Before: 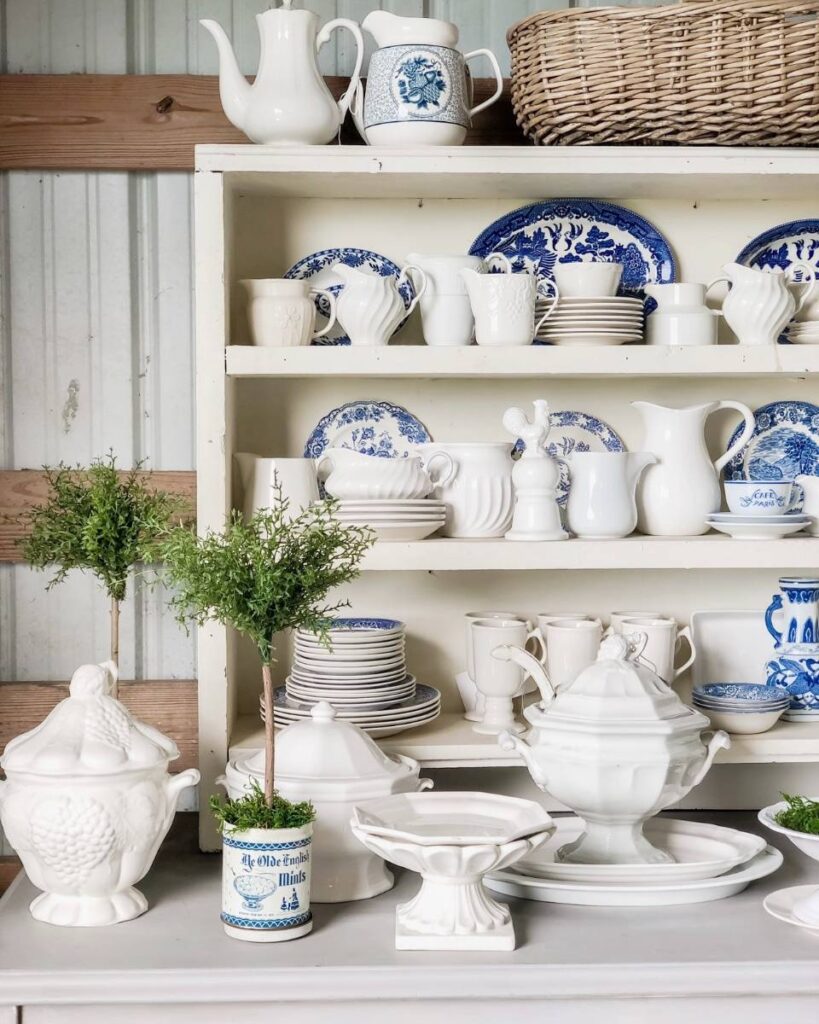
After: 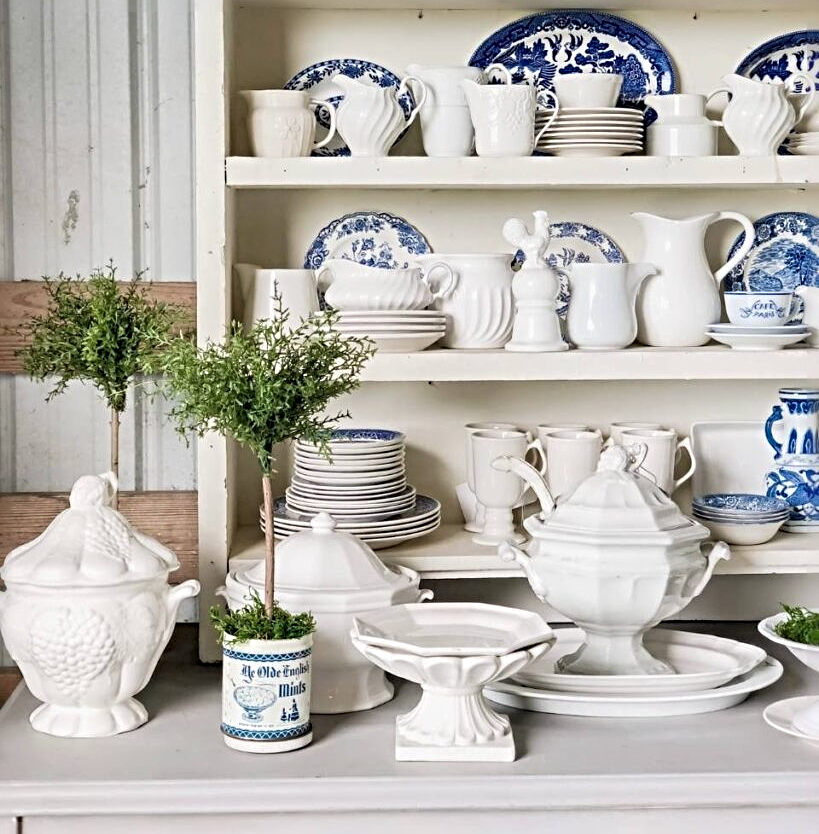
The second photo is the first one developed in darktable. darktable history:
crop and rotate: top 18.507%
sharpen: radius 4.883
